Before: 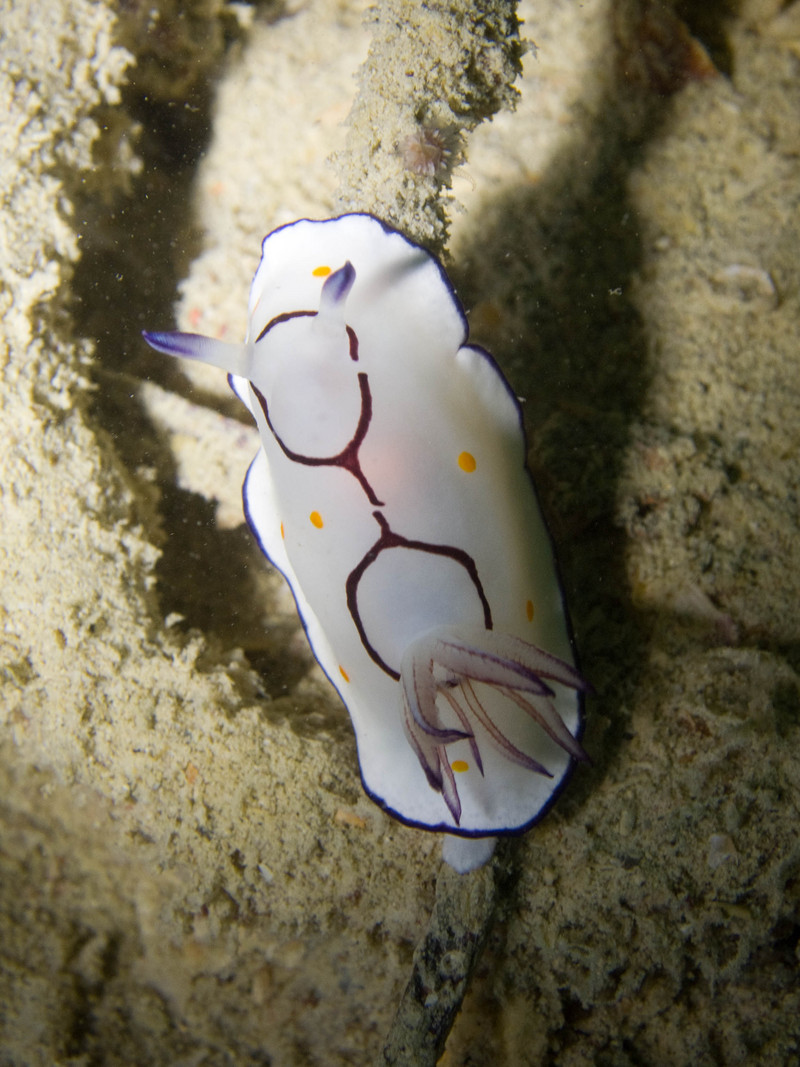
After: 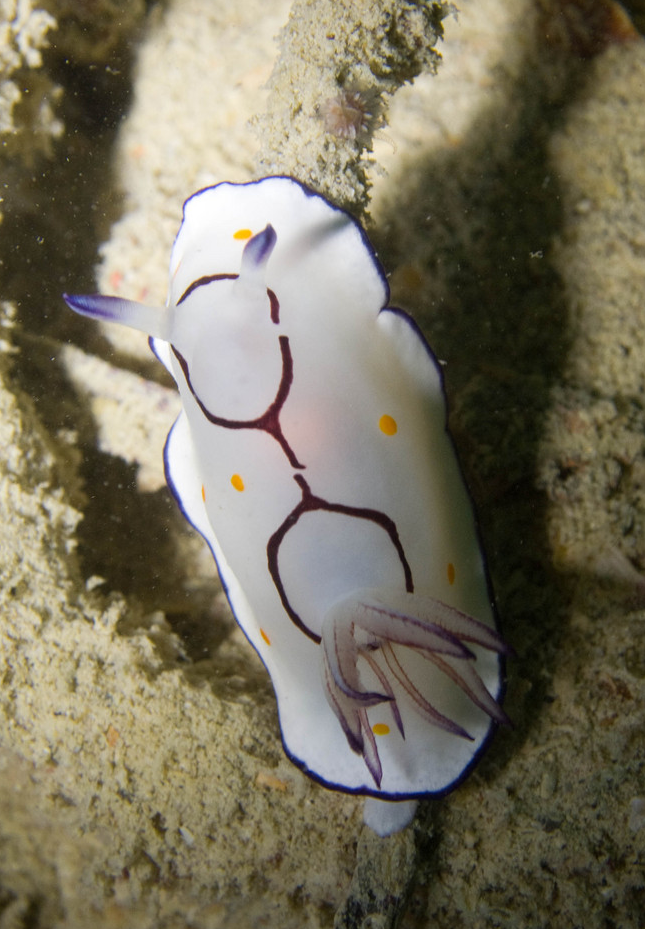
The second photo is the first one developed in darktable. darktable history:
crop: left 9.972%, top 3.473%, right 9.292%, bottom 9.373%
